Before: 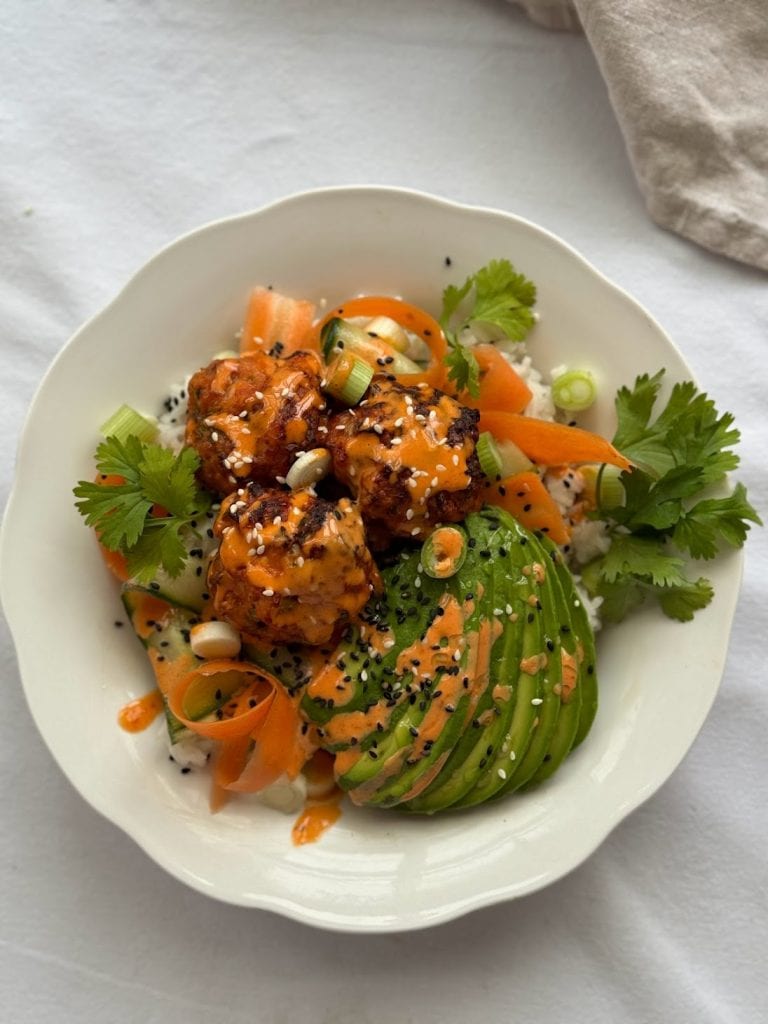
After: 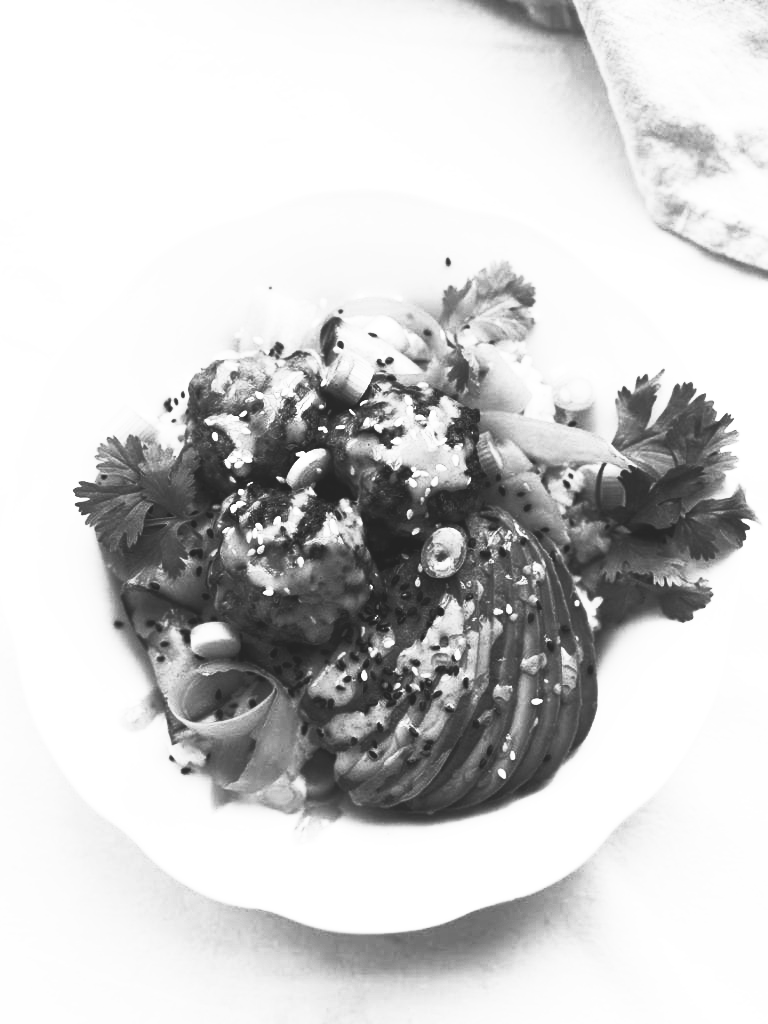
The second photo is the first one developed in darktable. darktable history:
contrast equalizer: y [[0.46, 0.454, 0.451, 0.451, 0.455, 0.46], [0.5 ×6], [0.5 ×6], [0 ×6], [0 ×6]]
tone equalizer: -8 EV -0.75 EV, -7 EV -0.7 EV, -6 EV -0.6 EV, -5 EV -0.4 EV, -3 EV 0.4 EV, -2 EV 0.6 EV, -1 EV 0.7 EV, +0 EV 0.75 EV, edges refinement/feathering 500, mask exposure compensation -1.57 EV, preserve details no
color calibration: output gray [0.22, 0.42, 0.37, 0], gray › normalize channels true, illuminant same as pipeline (D50), adaptation XYZ, x 0.346, y 0.359, gamut compression 0
contrast brightness saturation: contrast 1, brightness 1, saturation 1
